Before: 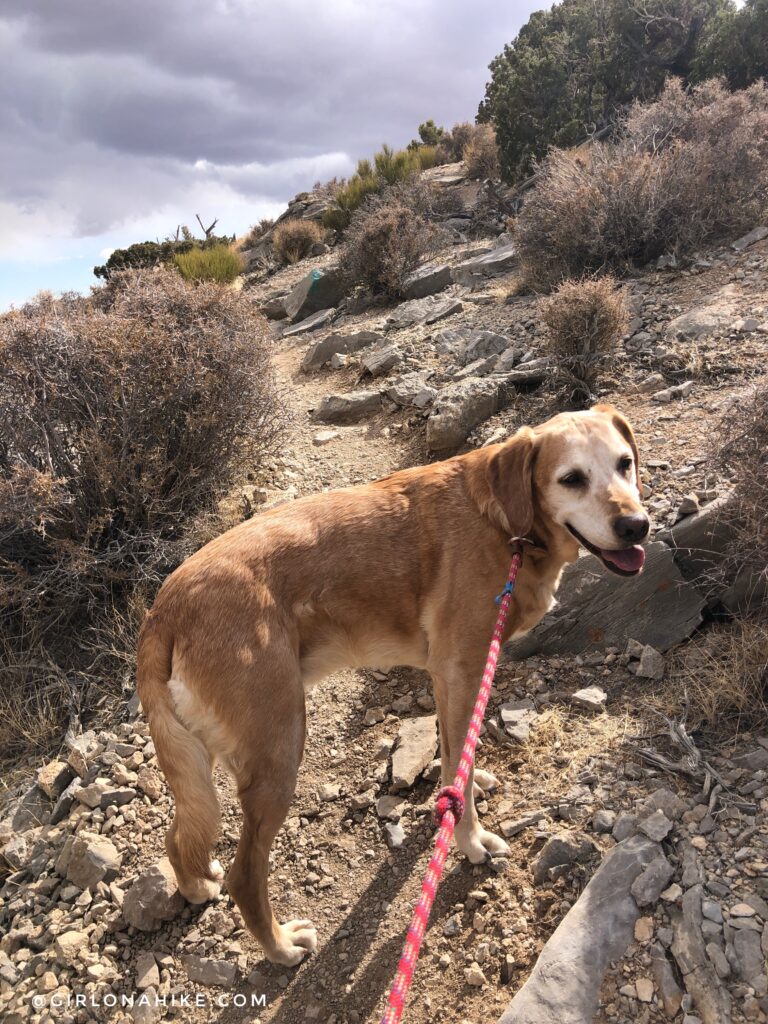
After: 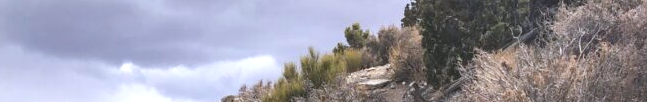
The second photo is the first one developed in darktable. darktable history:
exposure: black level correction -0.002, exposure 0.54 EV, compensate highlight preservation false
graduated density: on, module defaults
white balance: red 0.967, blue 1.049
crop and rotate: left 9.644%, top 9.491%, right 6.021%, bottom 80.509%
